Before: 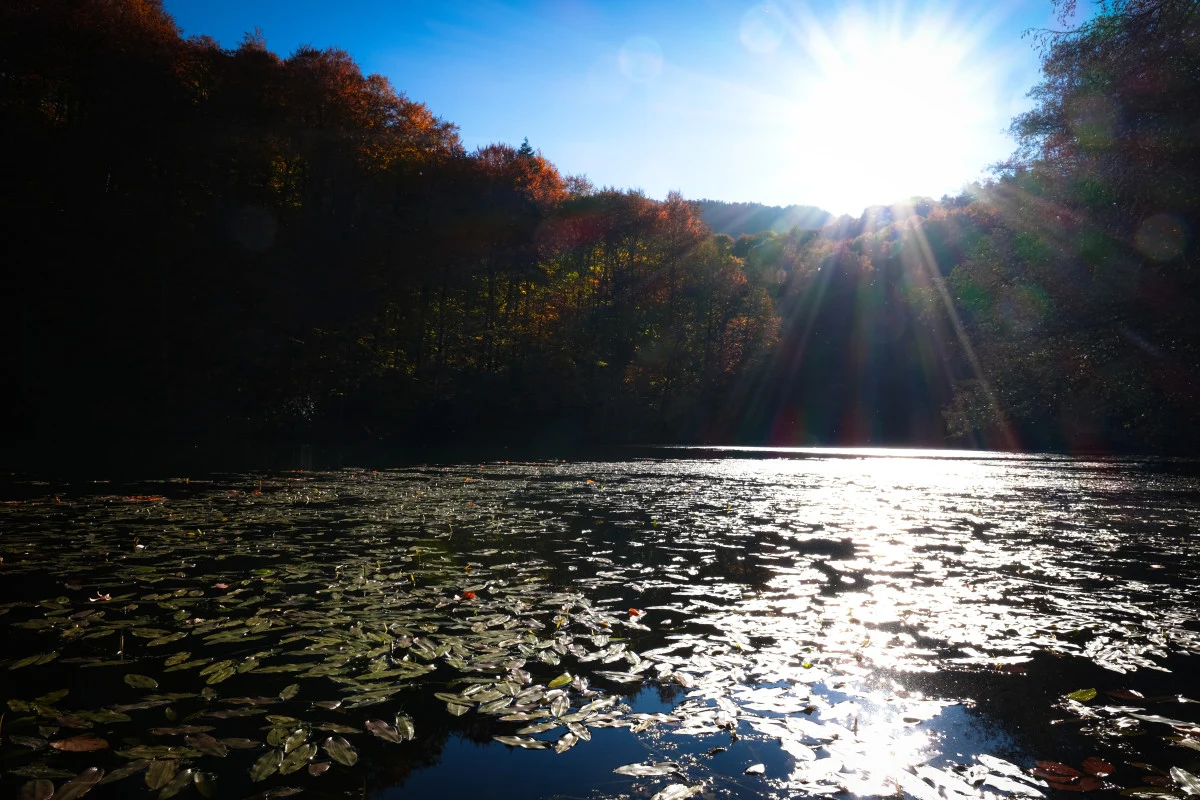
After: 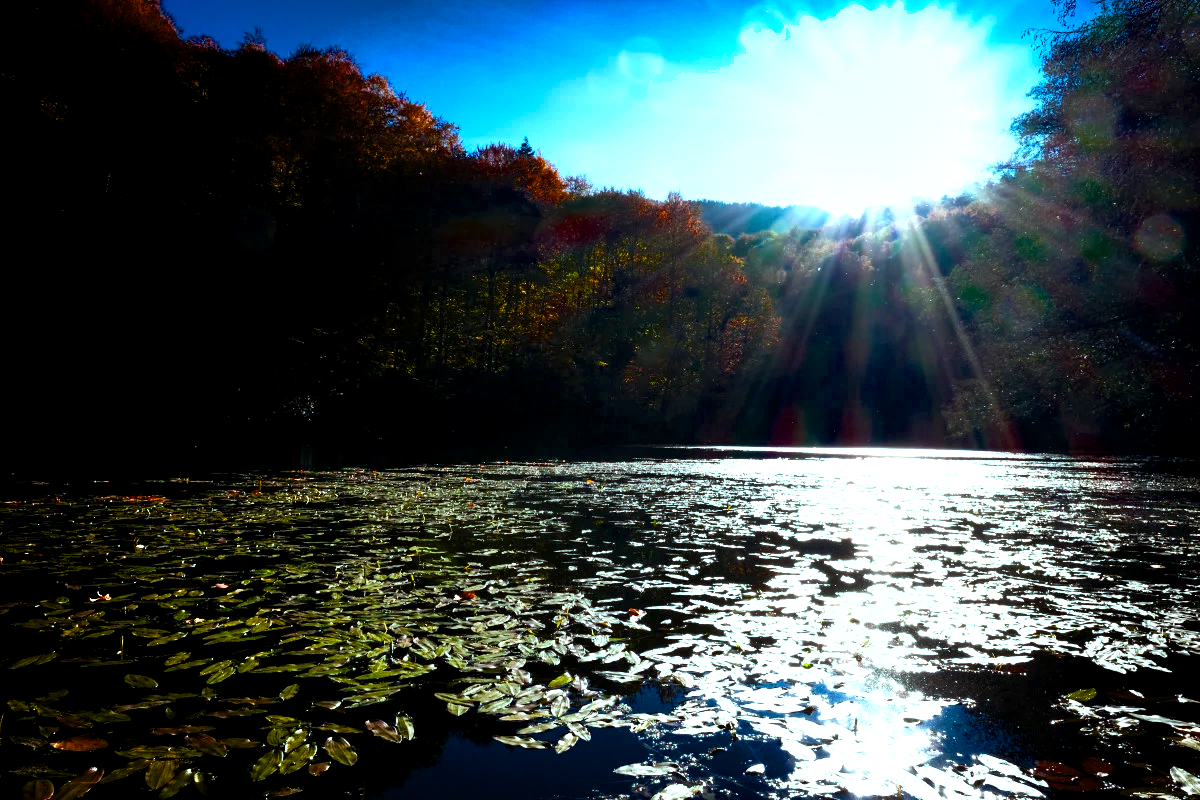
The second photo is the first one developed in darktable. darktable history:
shadows and highlights: soften with gaussian
exposure: black level correction 0.005, exposure 0.418 EV, compensate highlight preservation false
color balance rgb: highlights gain › luminance 15.41%, highlights gain › chroma 3.998%, highlights gain › hue 211.66°, perceptual saturation grading › global saturation 30.283%, perceptual brilliance grading › highlights 4.012%, perceptual brilliance grading › mid-tones -17.075%, perceptual brilliance grading › shadows -41.071%, global vibrance 1.791%, saturation formula JzAzBz (2021)
